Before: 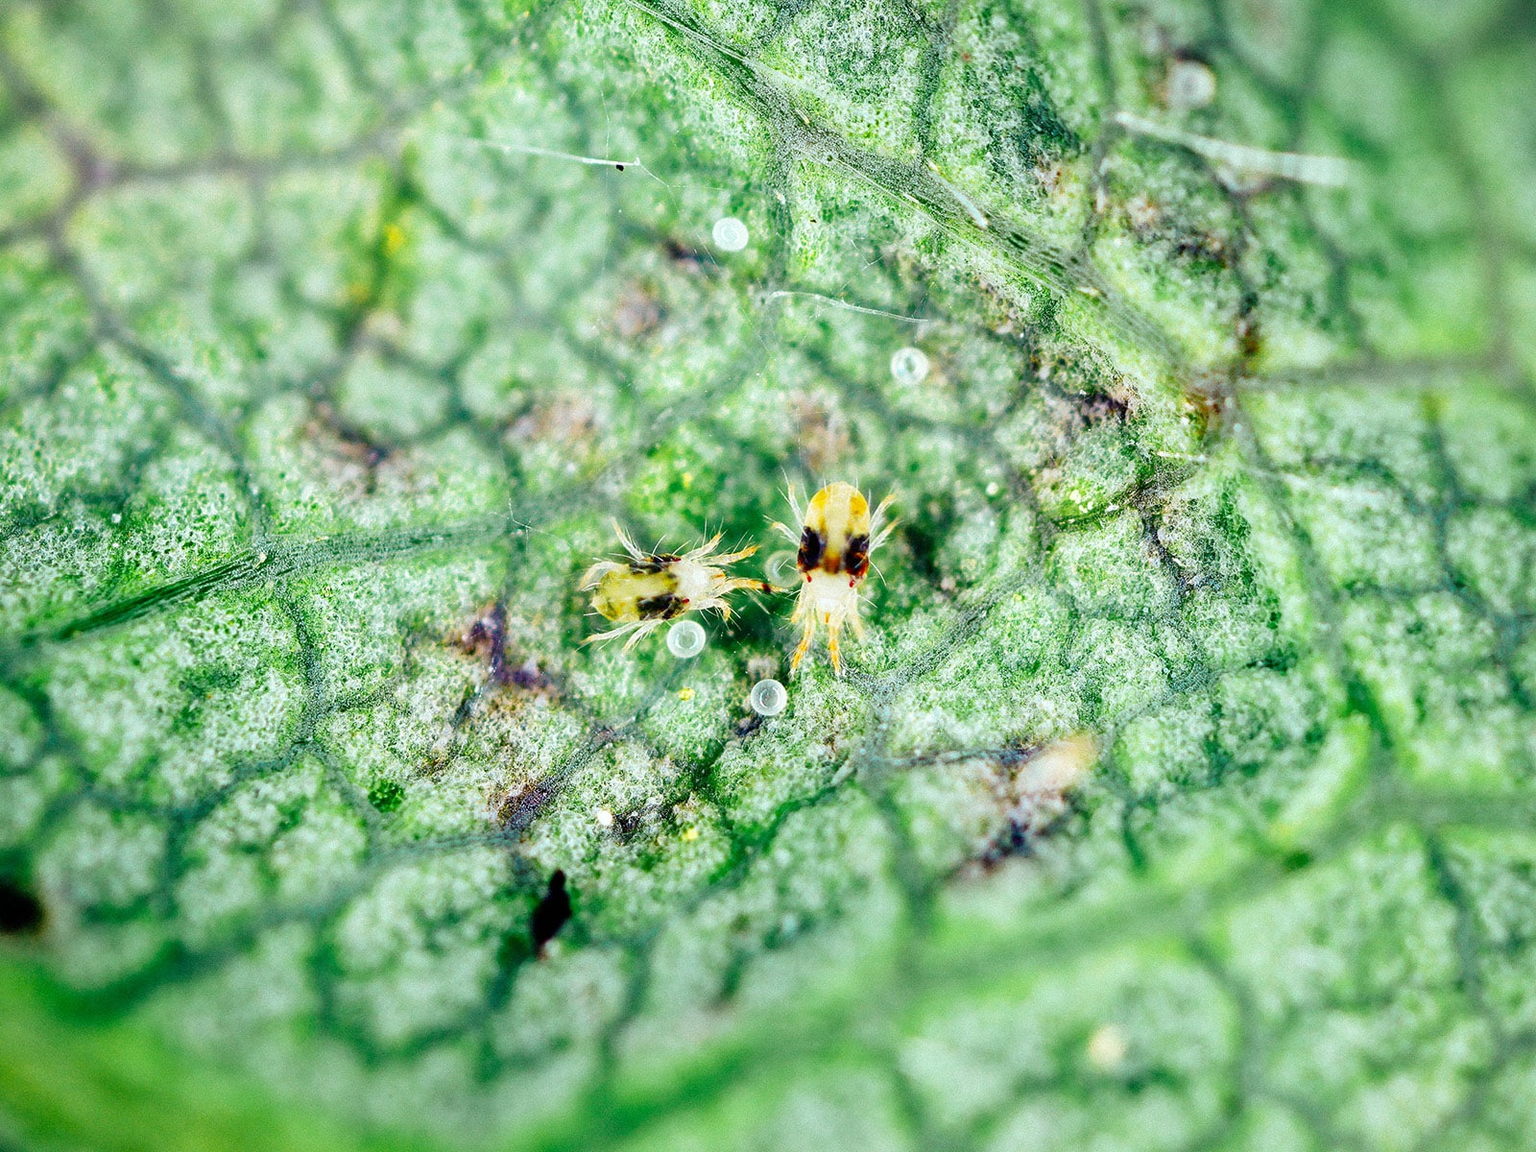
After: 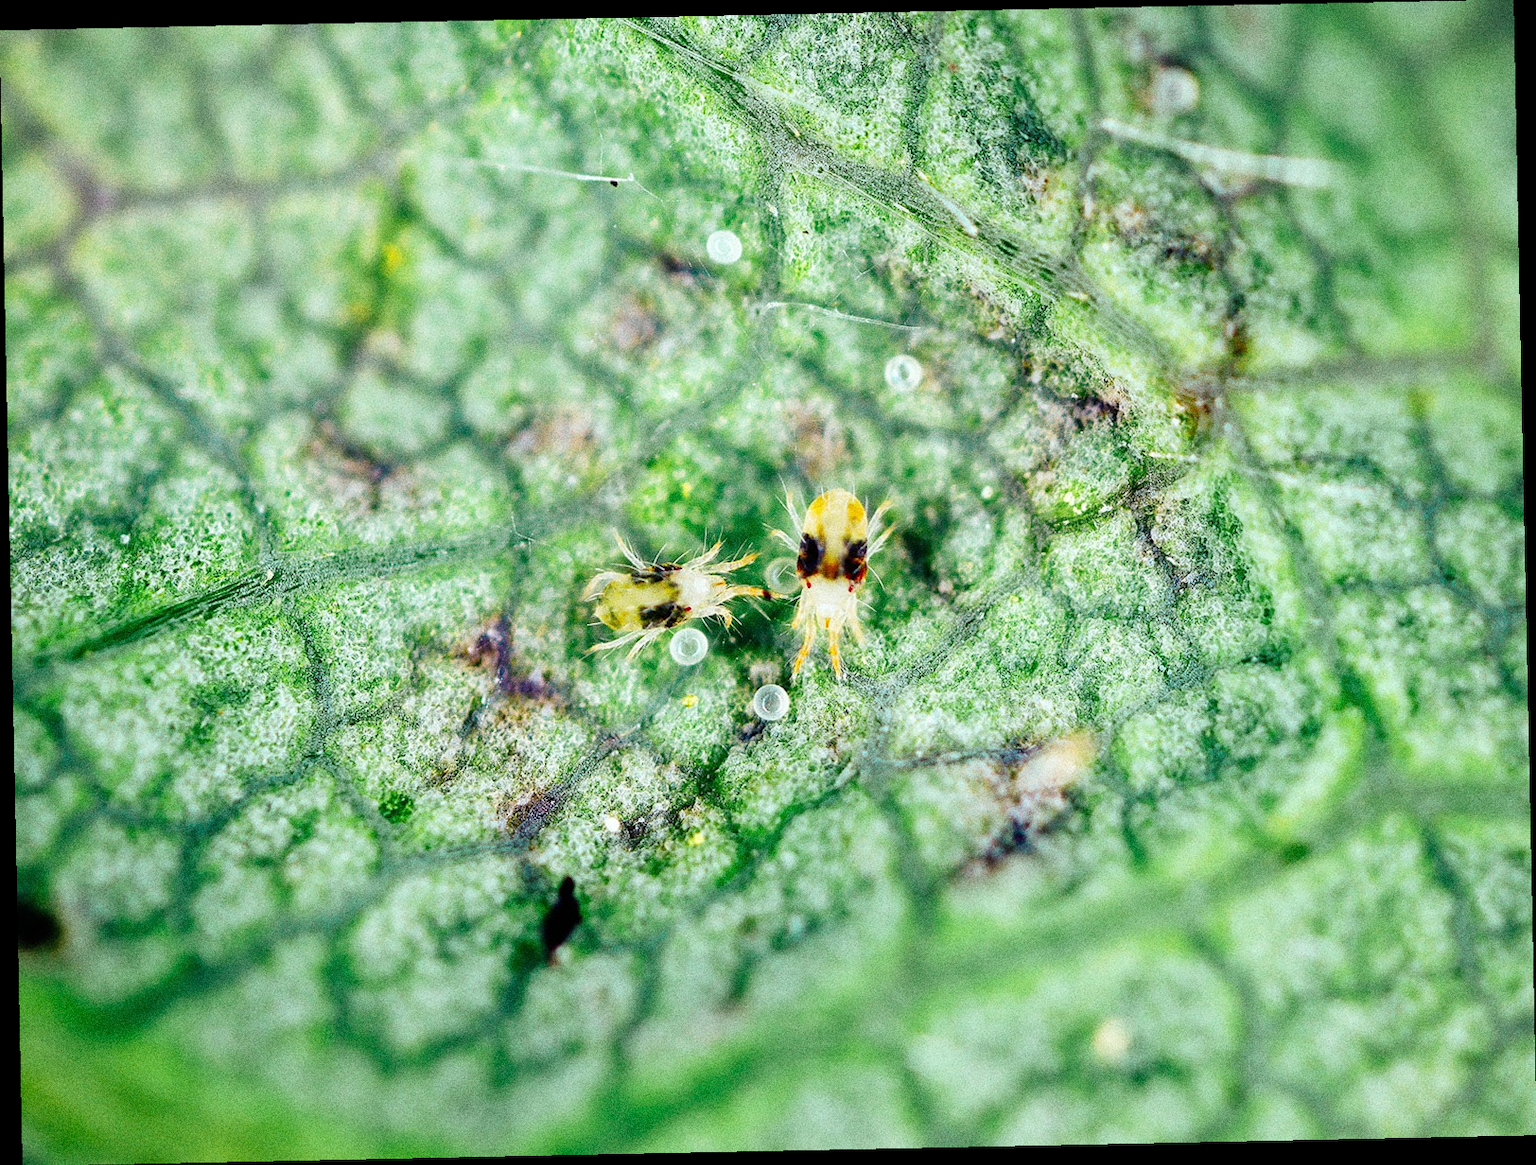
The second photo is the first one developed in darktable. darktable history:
grain: coarseness 0.09 ISO, strength 40%
rotate and perspective: rotation -1.17°, automatic cropping off
